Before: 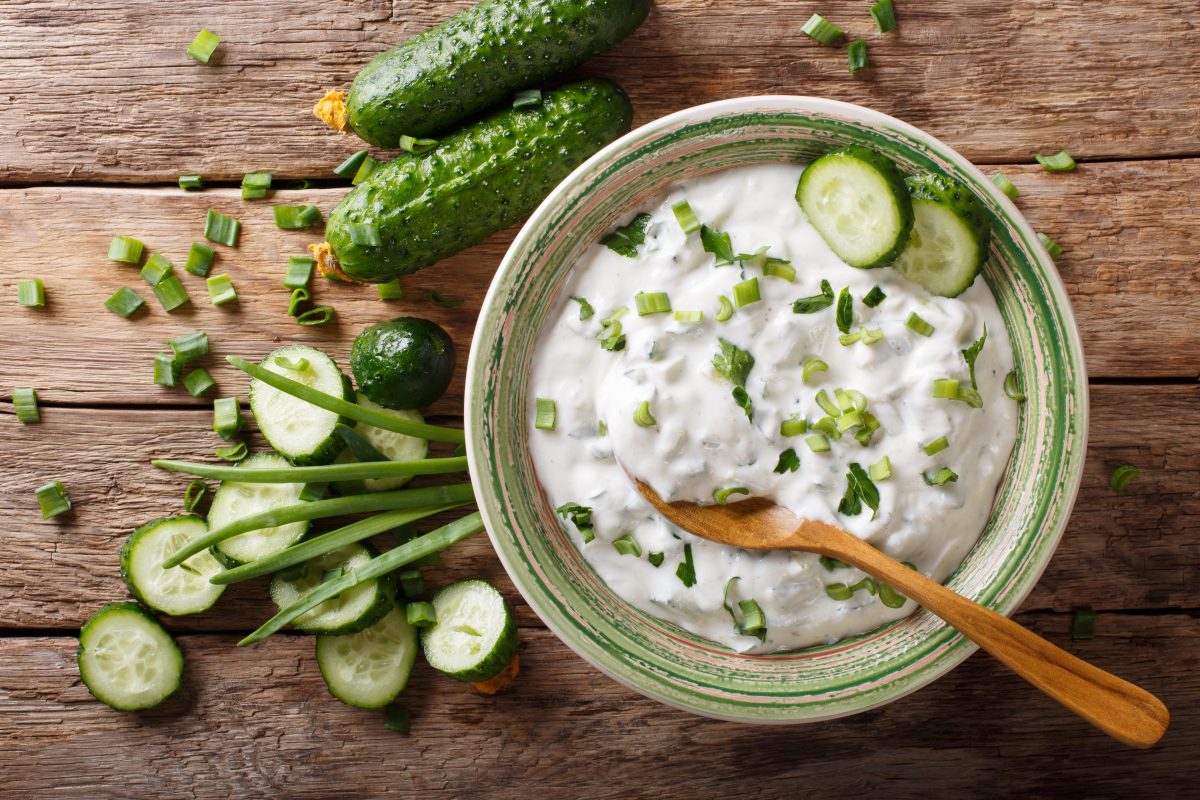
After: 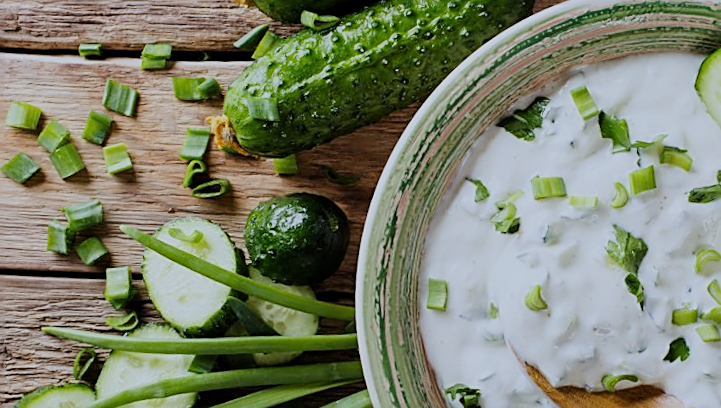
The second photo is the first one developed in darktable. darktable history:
crop and rotate: angle -4.99°, left 2.122%, top 6.945%, right 27.566%, bottom 30.519%
rotate and perspective: rotation -3°, crop left 0.031, crop right 0.968, crop top 0.07, crop bottom 0.93
sharpen: amount 0.75
filmic rgb: black relative exposure -7.15 EV, white relative exposure 5.36 EV, hardness 3.02
white balance: red 0.924, blue 1.095
